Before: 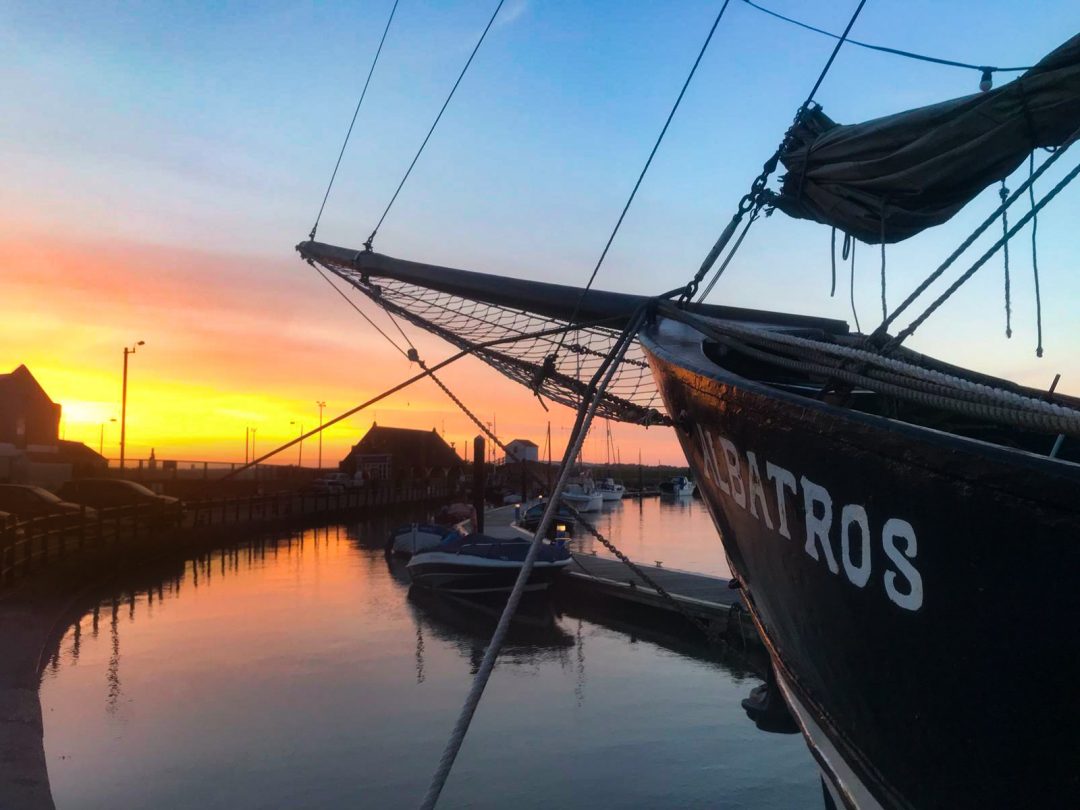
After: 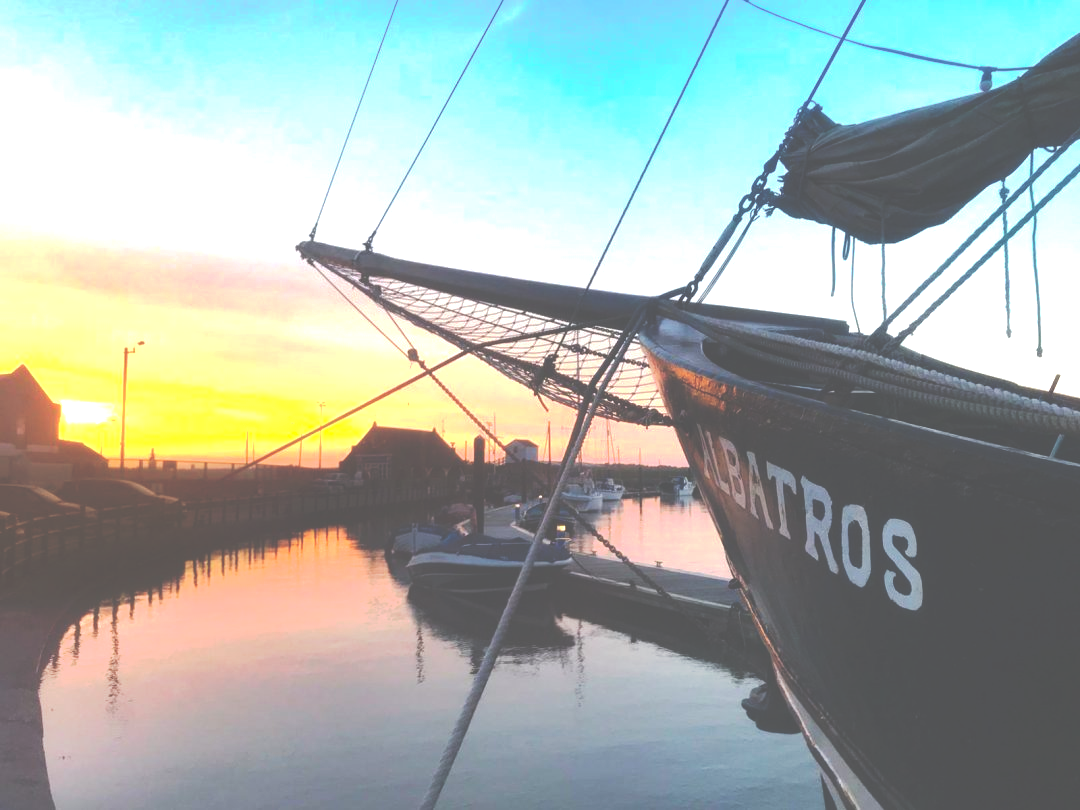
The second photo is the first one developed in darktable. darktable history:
tone equalizer: on, module defaults
exposure: black level correction 0, exposure 1.2 EV, compensate exposure bias true, compensate highlight preservation false
tone curve: curves: ch0 [(0, 0) (0.003, 0.346) (0.011, 0.346) (0.025, 0.346) (0.044, 0.35) (0.069, 0.354) (0.1, 0.361) (0.136, 0.368) (0.177, 0.381) (0.224, 0.395) (0.277, 0.421) (0.335, 0.458) (0.399, 0.502) (0.468, 0.556) (0.543, 0.617) (0.623, 0.685) (0.709, 0.748) (0.801, 0.814) (0.898, 0.865) (1, 1)], preserve colors none
